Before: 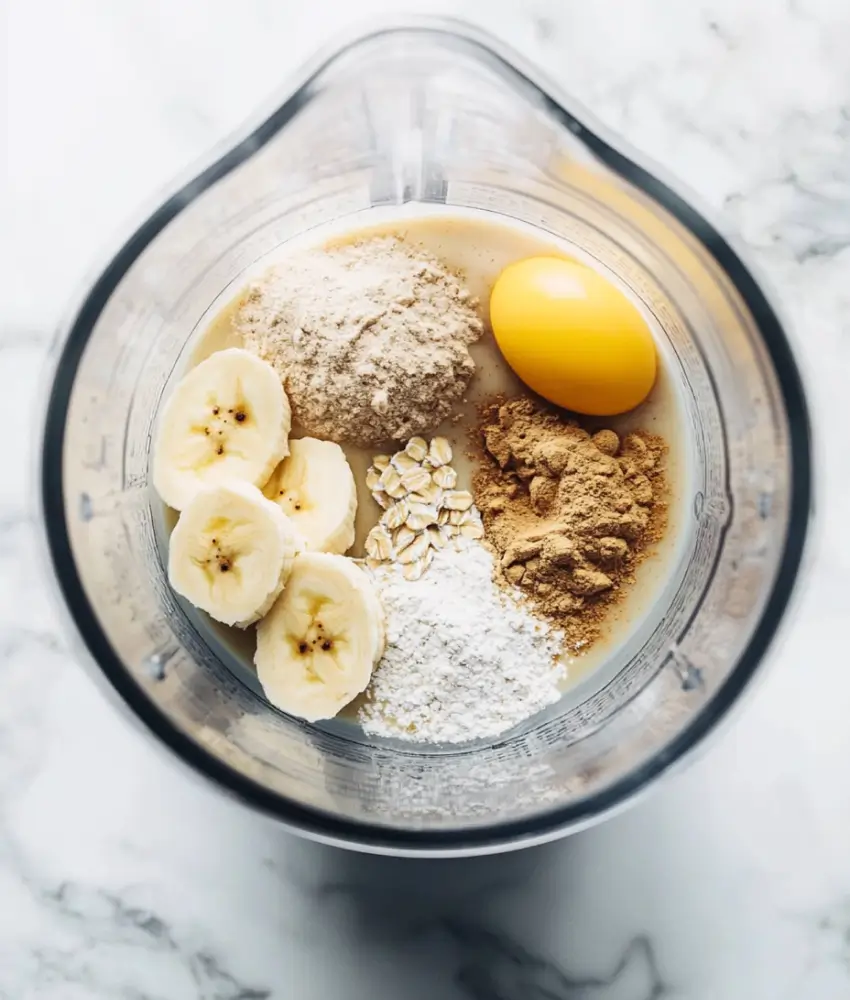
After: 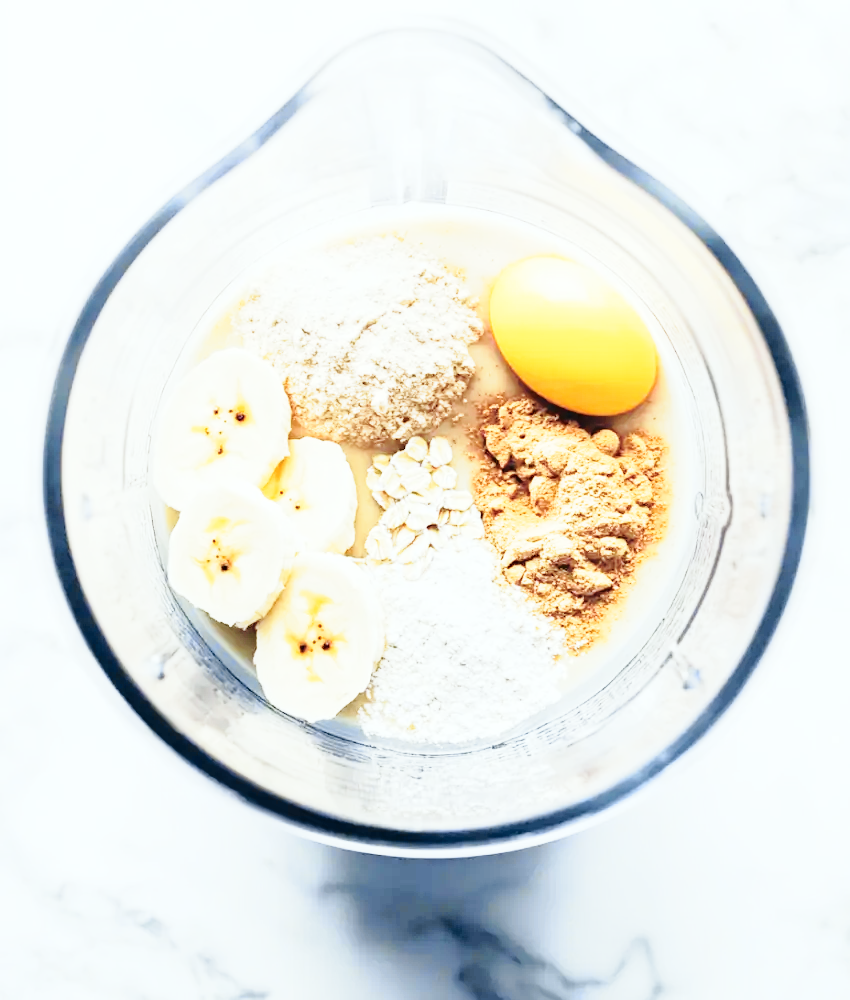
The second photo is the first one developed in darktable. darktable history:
base curve: curves: ch0 [(0, 0) (0.028, 0.03) (0.121, 0.232) (0.46, 0.748) (0.859, 0.968) (1, 1)], preserve colors none
exposure: exposure 1.25 EV, compensate exposure bias true, compensate highlight preservation false
tone curve: curves: ch0 [(0, 0) (0.088, 0.042) (0.208, 0.176) (0.257, 0.267) (0.406, 0.483) (0.489, 0.556) (0.667, 0.73) (0.793, 0.851) (0.994, 0.974)]; ch1 [(0, 0) (0.161, 0.092) (0.35, 0.33) (0.392, 0.392) (0.457, 0.467) (0.505, 0.497) (0.537, 0.518) (0.553, 0.53) (0.58, 0.567) (0.739, 0.697) (1, 1)]; ch2 [(0, 0) (0.346, 0.362) (0.448, 0.419) (0.502, 0.499) (0.533, 0.517) (0.556, 0.533) (0.629, 0.619) (0.717, 0.678) (1, 1)], color space Lab, independent channels, preserve colors none
tone equalizer: -8 EV -0.002 EV, -7 EV 0.005 EV, -6 EV -0.009 EV, -5 EV 0.011 EV, -4 EV -0.012 EV, -3 EV 0.007 EV, -2 EV -0.062 EV, -1 EV -0.293 EV, +0 EV -0.582 EV, smoothing diameter 2%, edges refinement/feathering 20, mask exposure compensation -1.57 EV, filter diffusion 5
